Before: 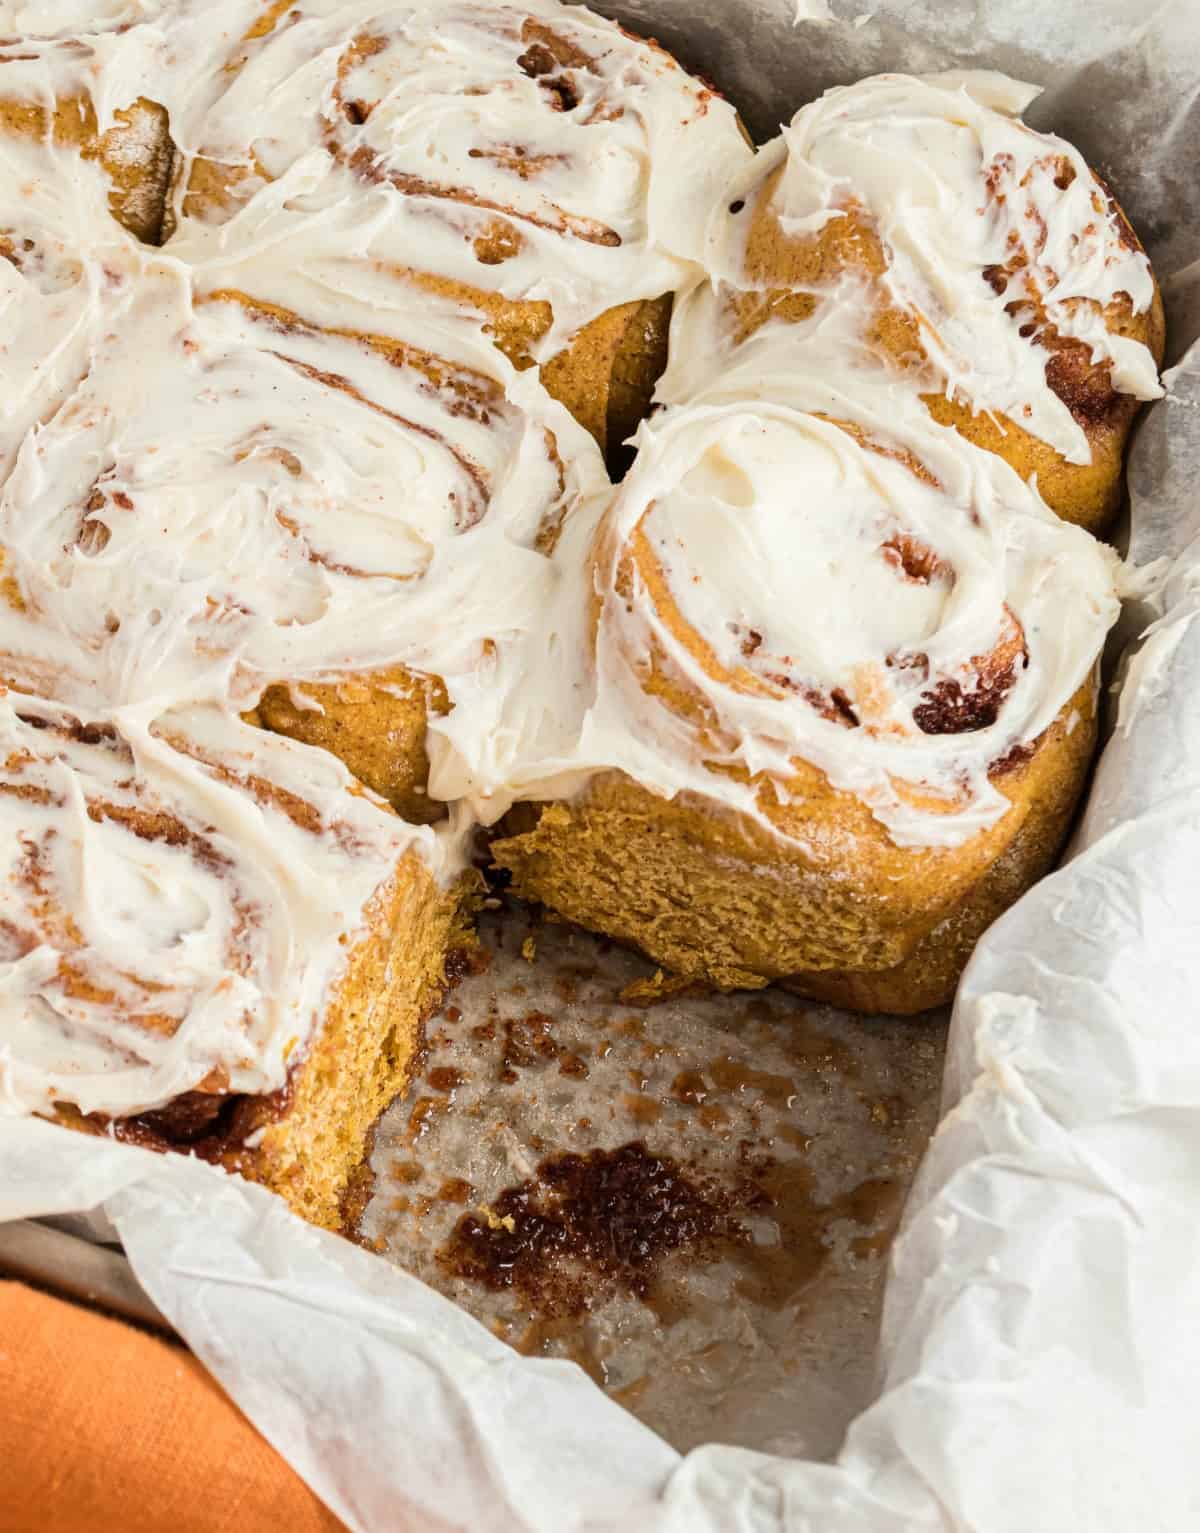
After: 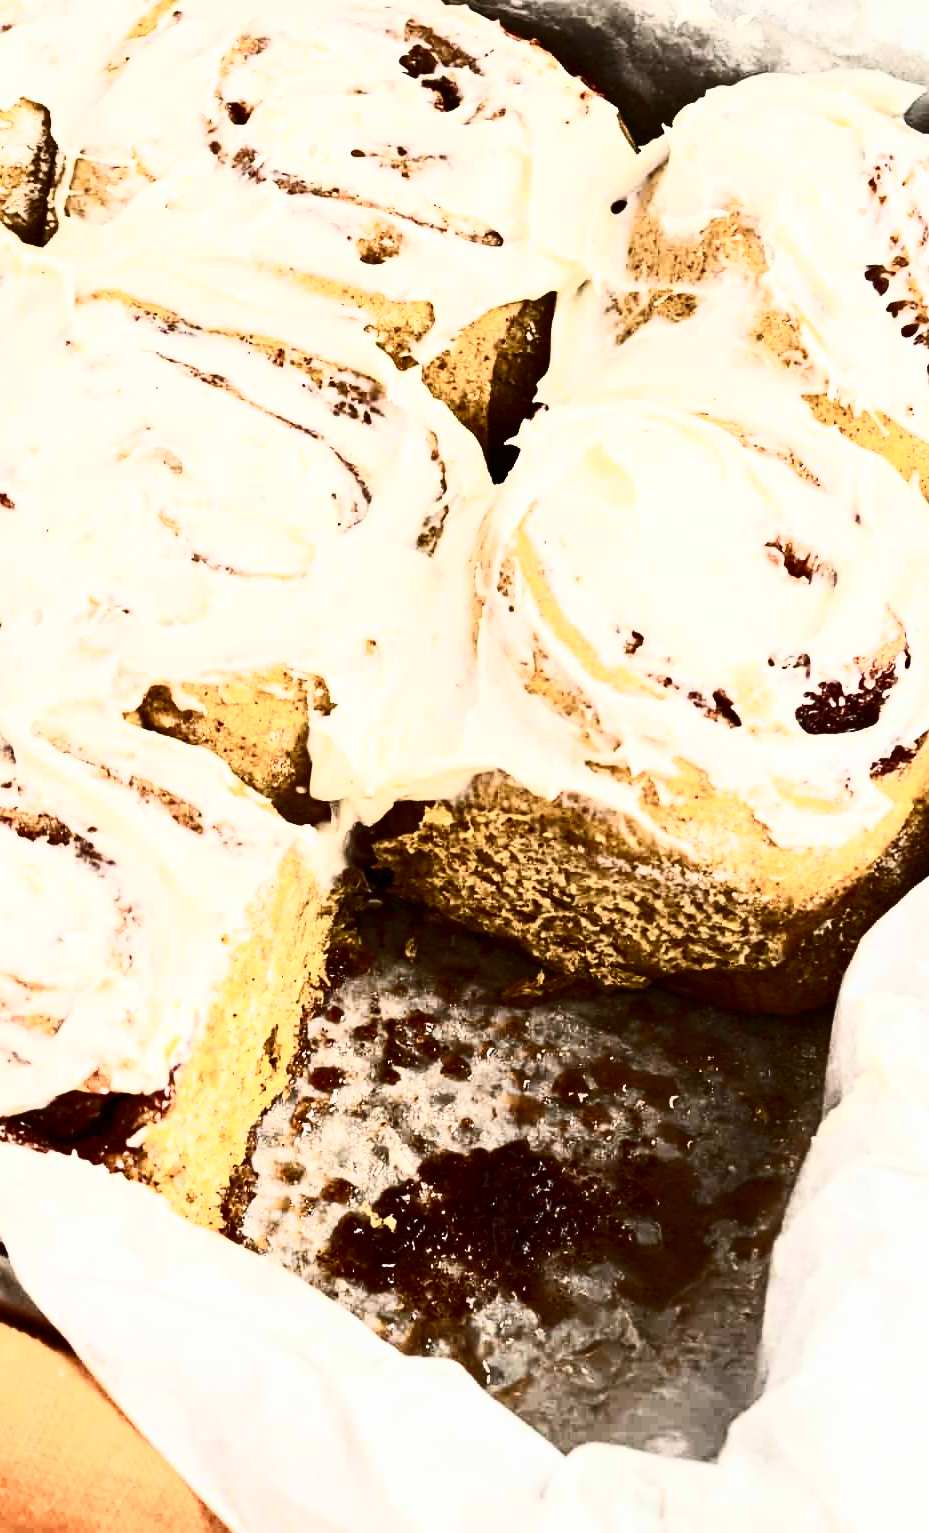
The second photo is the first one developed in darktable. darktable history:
contrast brightness saturation: contrast 0.933, brightness 0.203
crop: left 9.89%, right 12.614%
